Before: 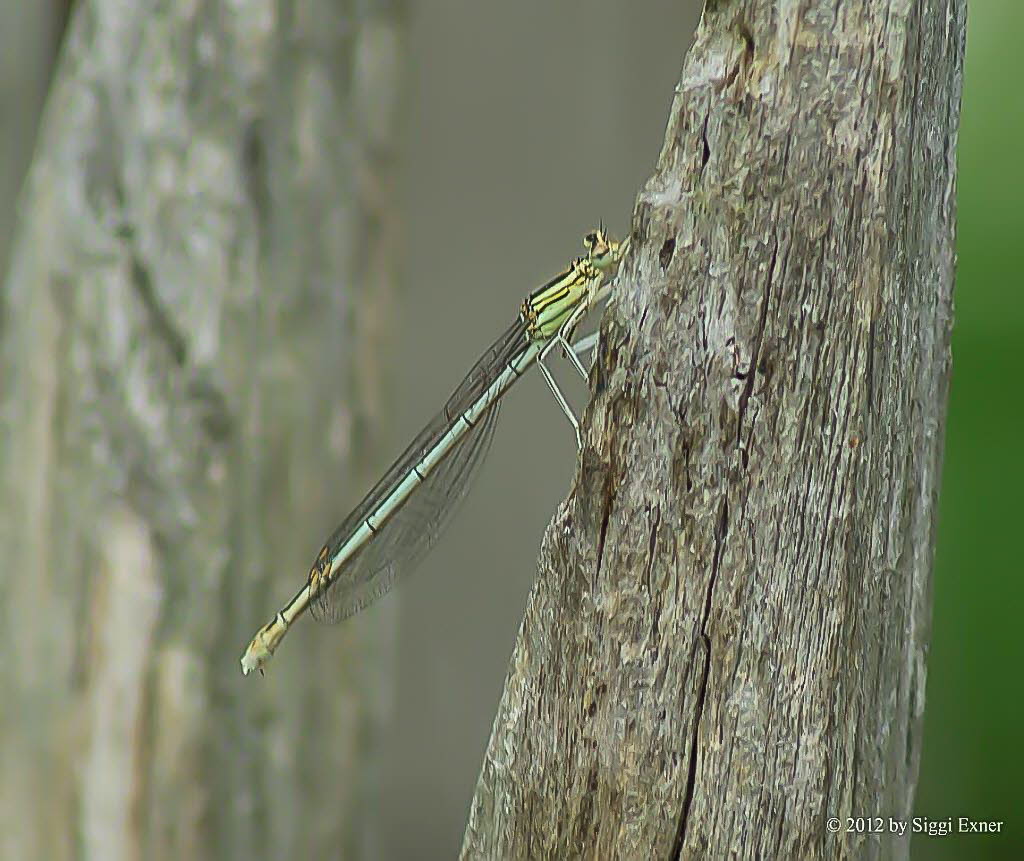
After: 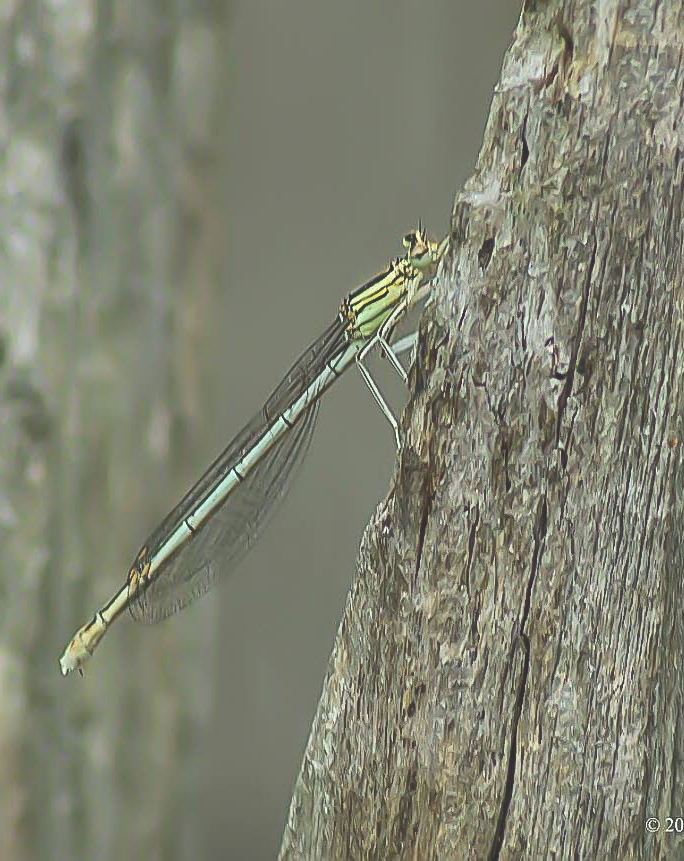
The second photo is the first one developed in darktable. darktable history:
white balance: emerald 1
exposure: black level correction -0.03, compensate highlight preservation false
crop and rotate: left 17.732%, right 15.423%
local contrast: mode bilateral grid, contrast 20, coarseness 50, detail 120%, midtone range 0.2
